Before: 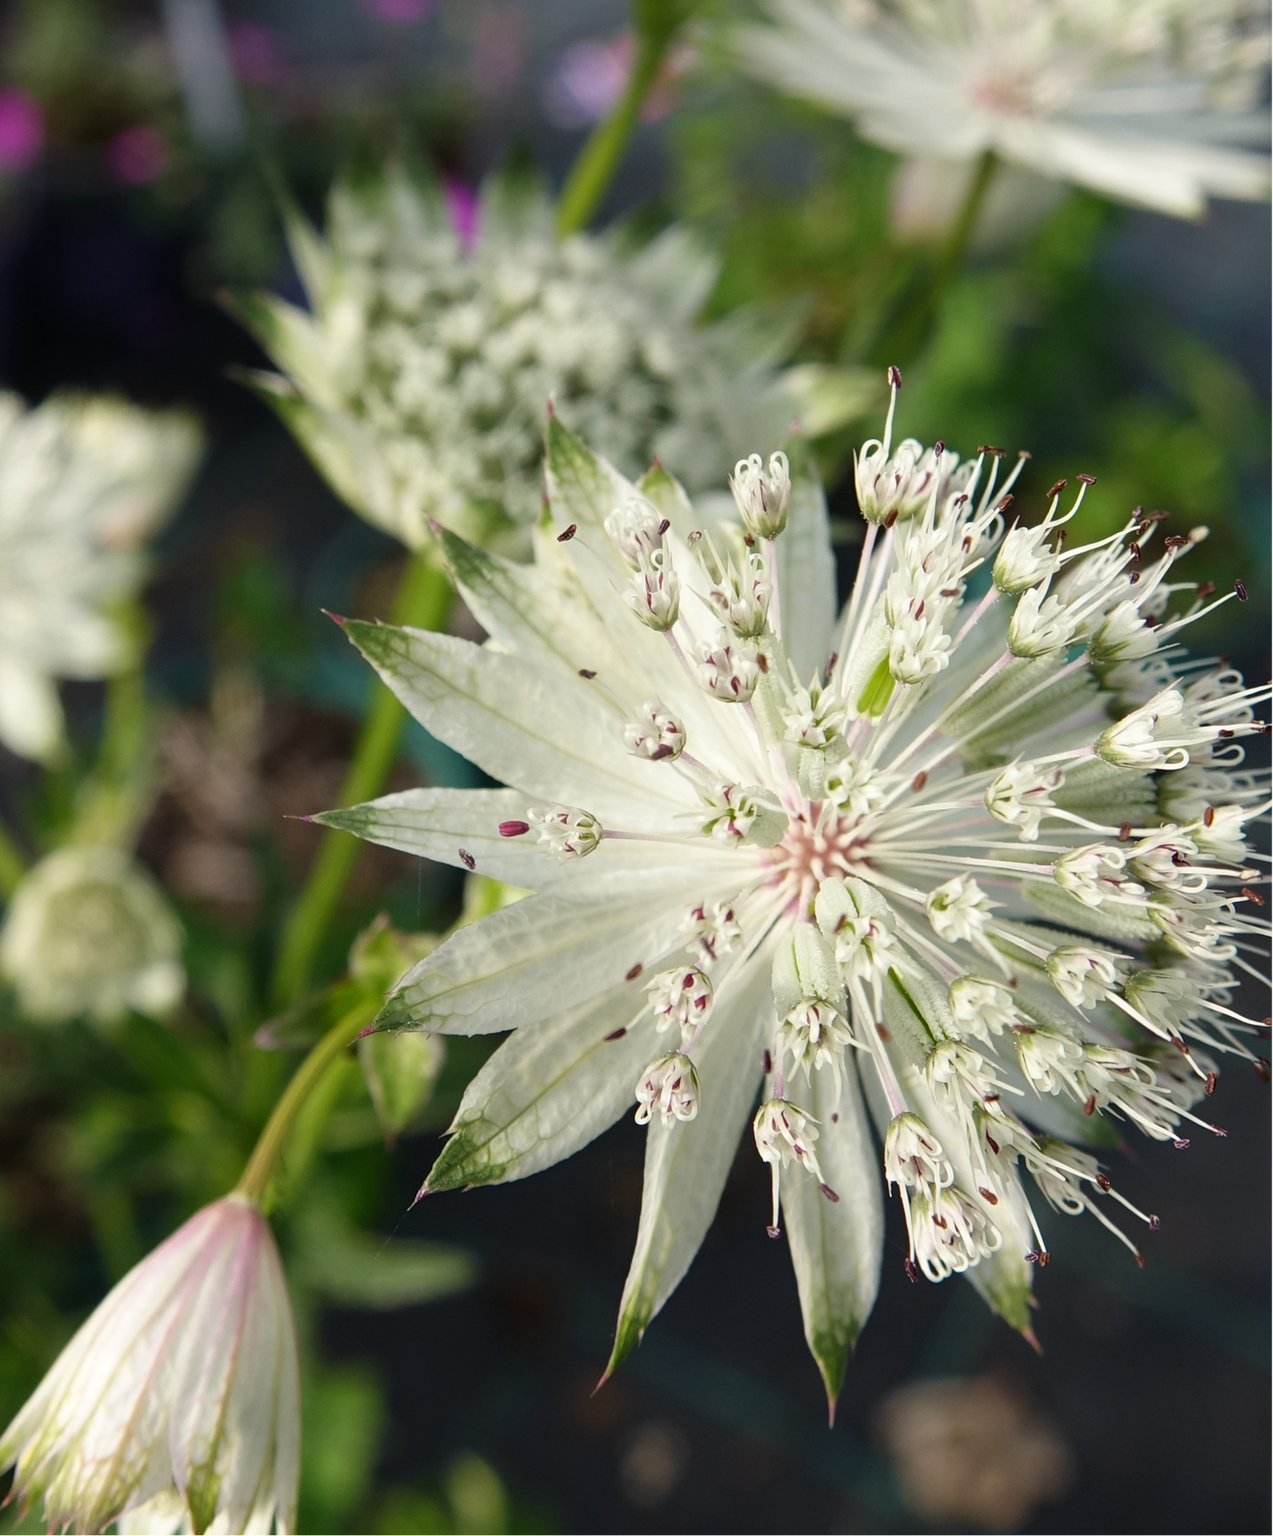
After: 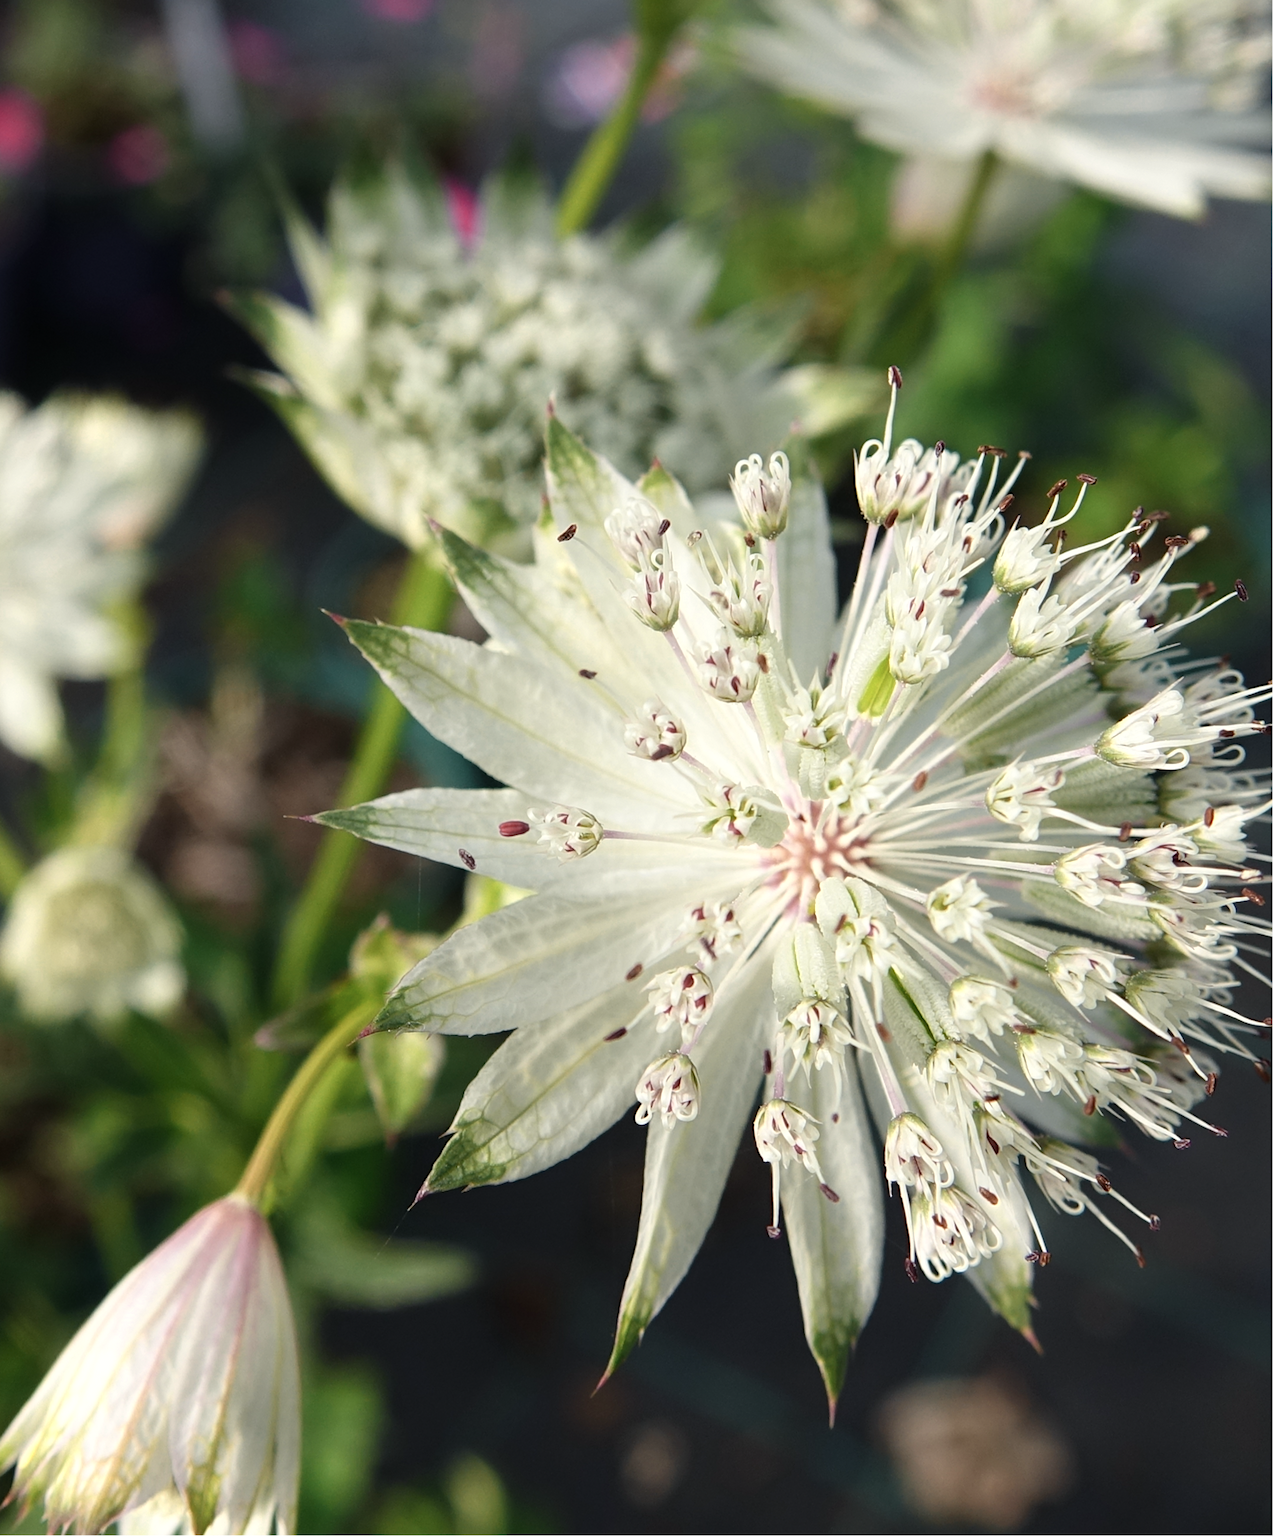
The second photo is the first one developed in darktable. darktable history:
white balance: emerald 1
color zones: curves: ch0 [(0.018, 0.548) (0.224, 0.64) (0.425, 0.447) (0.675, 0.575) (0.732, 0.579)]; ch1 [(0.066, 0.487) (0.25, 0.5) (0.404, 0.43) (0.75, 0.421) (0.956, 0.421)]; ch2 [(0.044, 0.561) (0.215, 0.465) (0.399, 0.544) (0.465, 0.548) (0.614, 0.447) (0.724, 0.43) (0.882, 0.623) (0.956, 0.632)]
